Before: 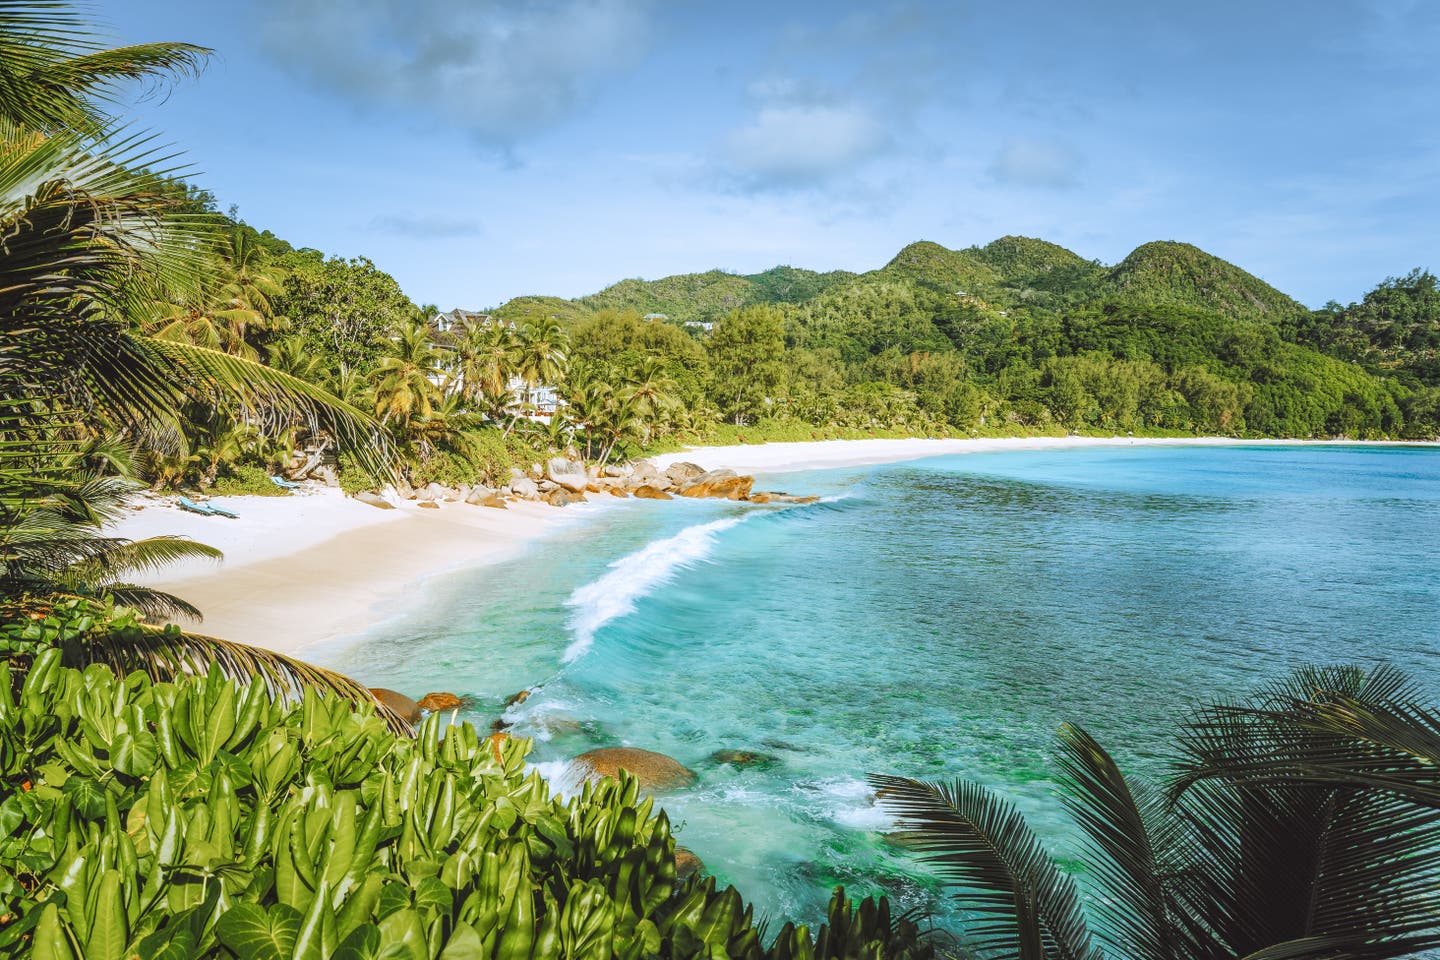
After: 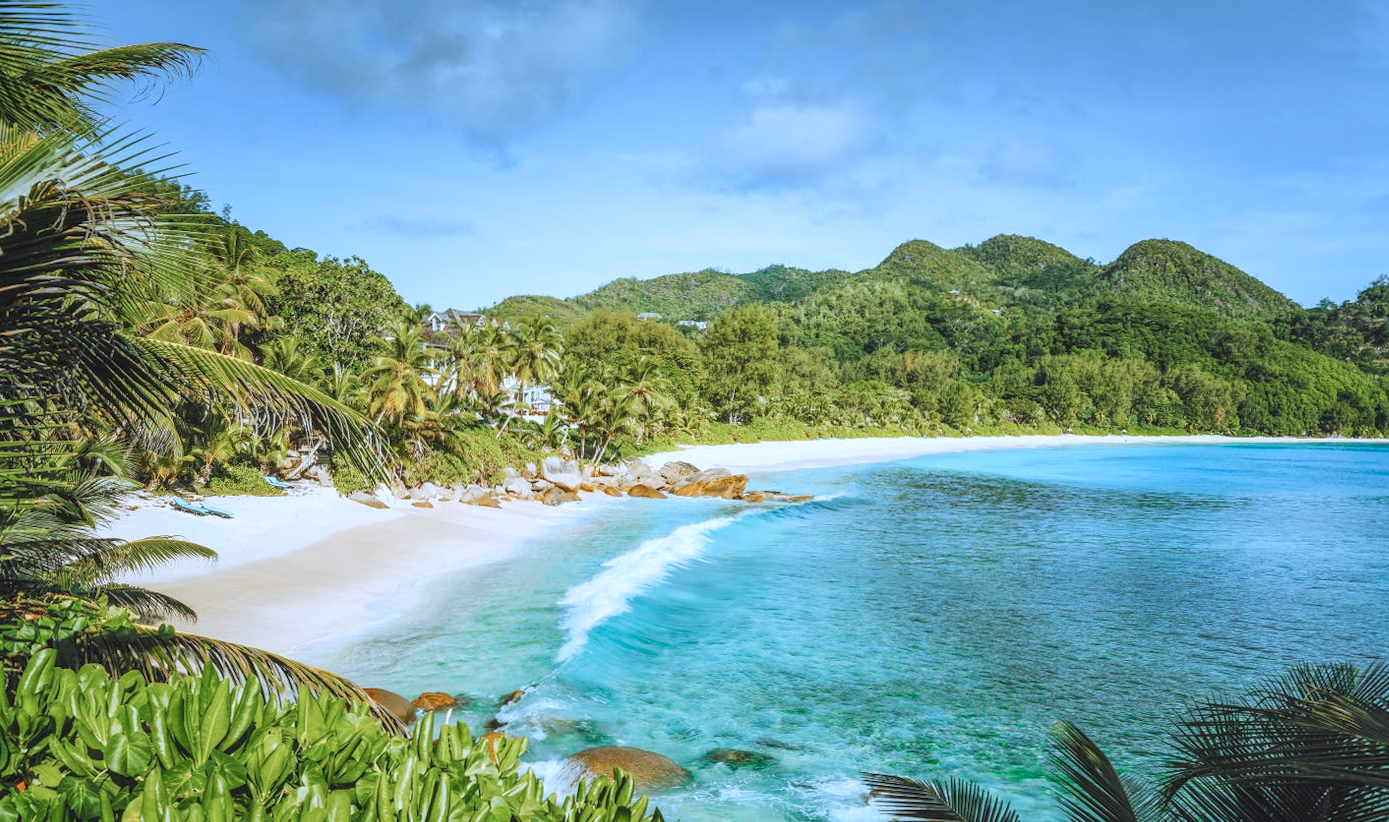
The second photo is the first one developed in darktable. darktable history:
crop and rotate: angle 0.117°, left 0.298%, right 2.889%, bottom 14.105%
color calibration: x 0.372, y 0.387, temperature 4286.25 K
